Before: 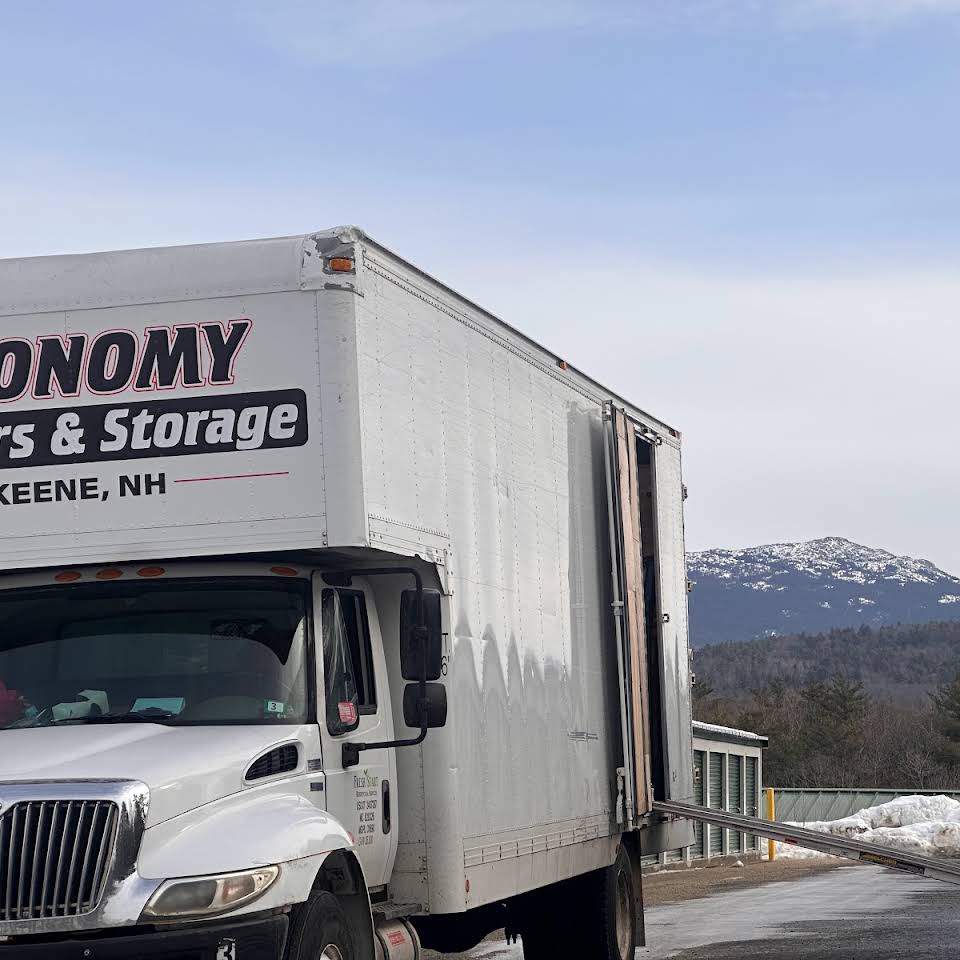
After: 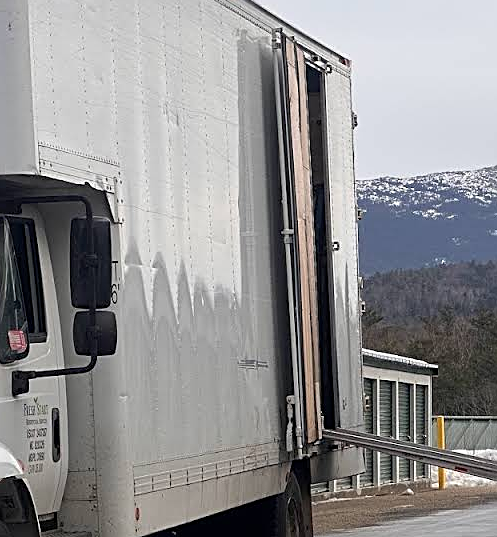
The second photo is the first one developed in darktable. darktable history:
crop: left 34.479%, top 38.822%, right 13.718%, bottom 5.172%
sharpen: on, module defaults
